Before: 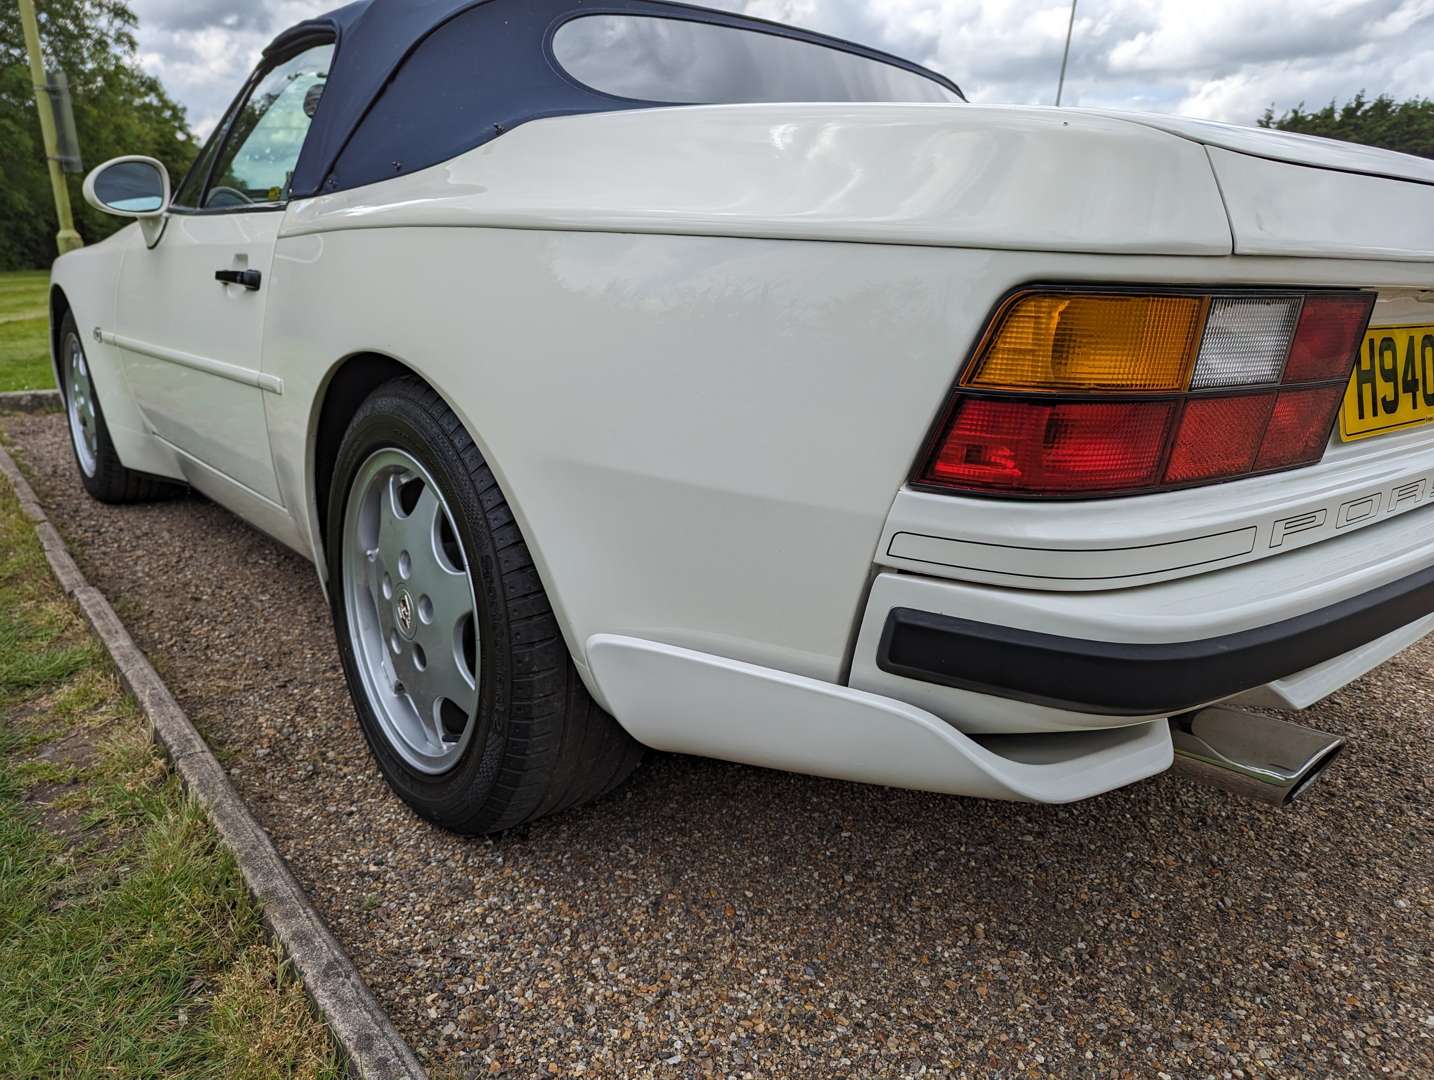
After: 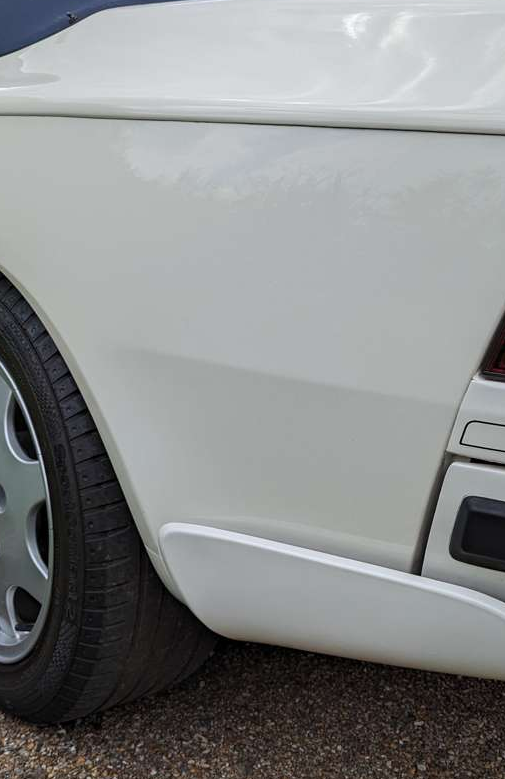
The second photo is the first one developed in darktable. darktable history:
crop and rotate: left 29.9%, top 10.303%, right 34.817%, bottom 17.543%
